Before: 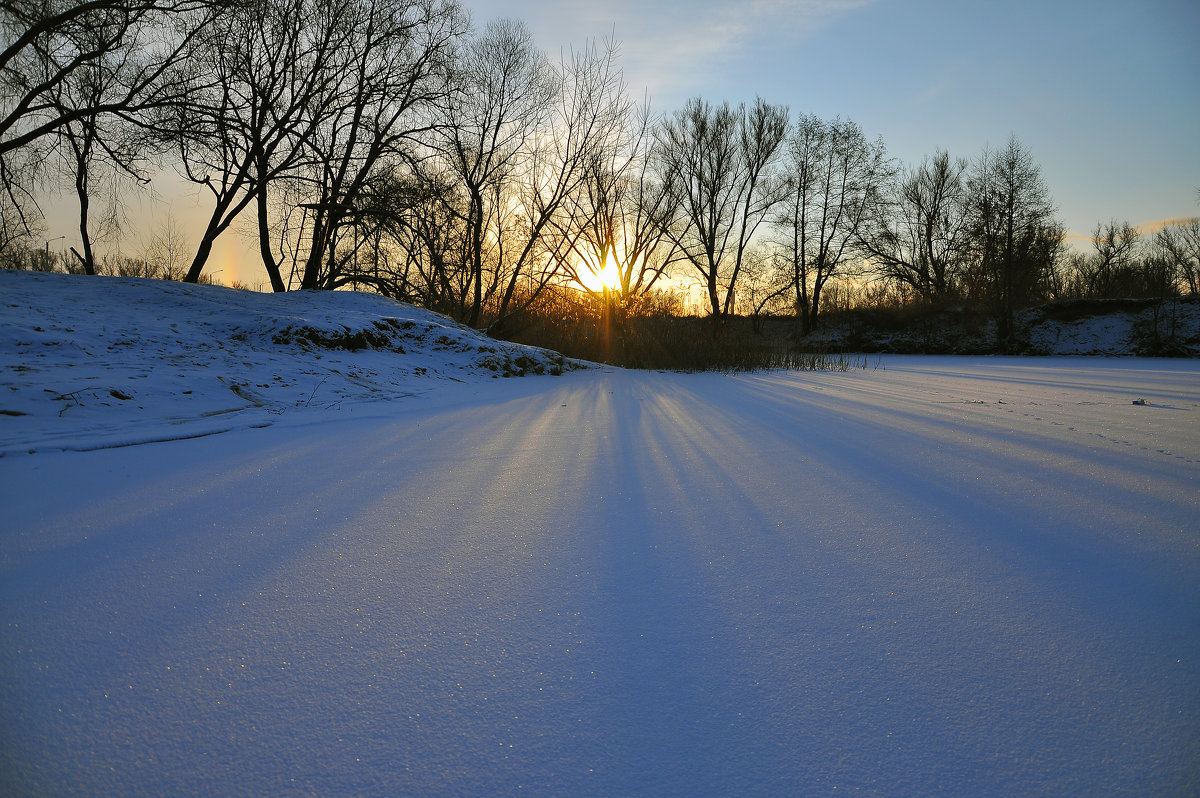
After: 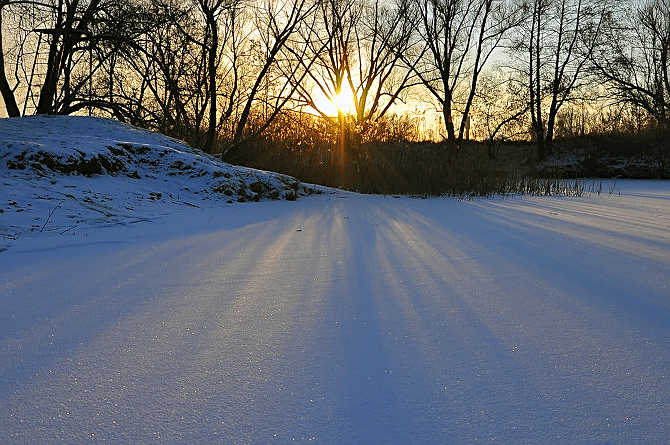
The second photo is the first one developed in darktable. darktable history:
sharpen: on, module defaults
crop and rotate: left 22.13%, top 22.054%, right 22.026%, bottom 22.102%
